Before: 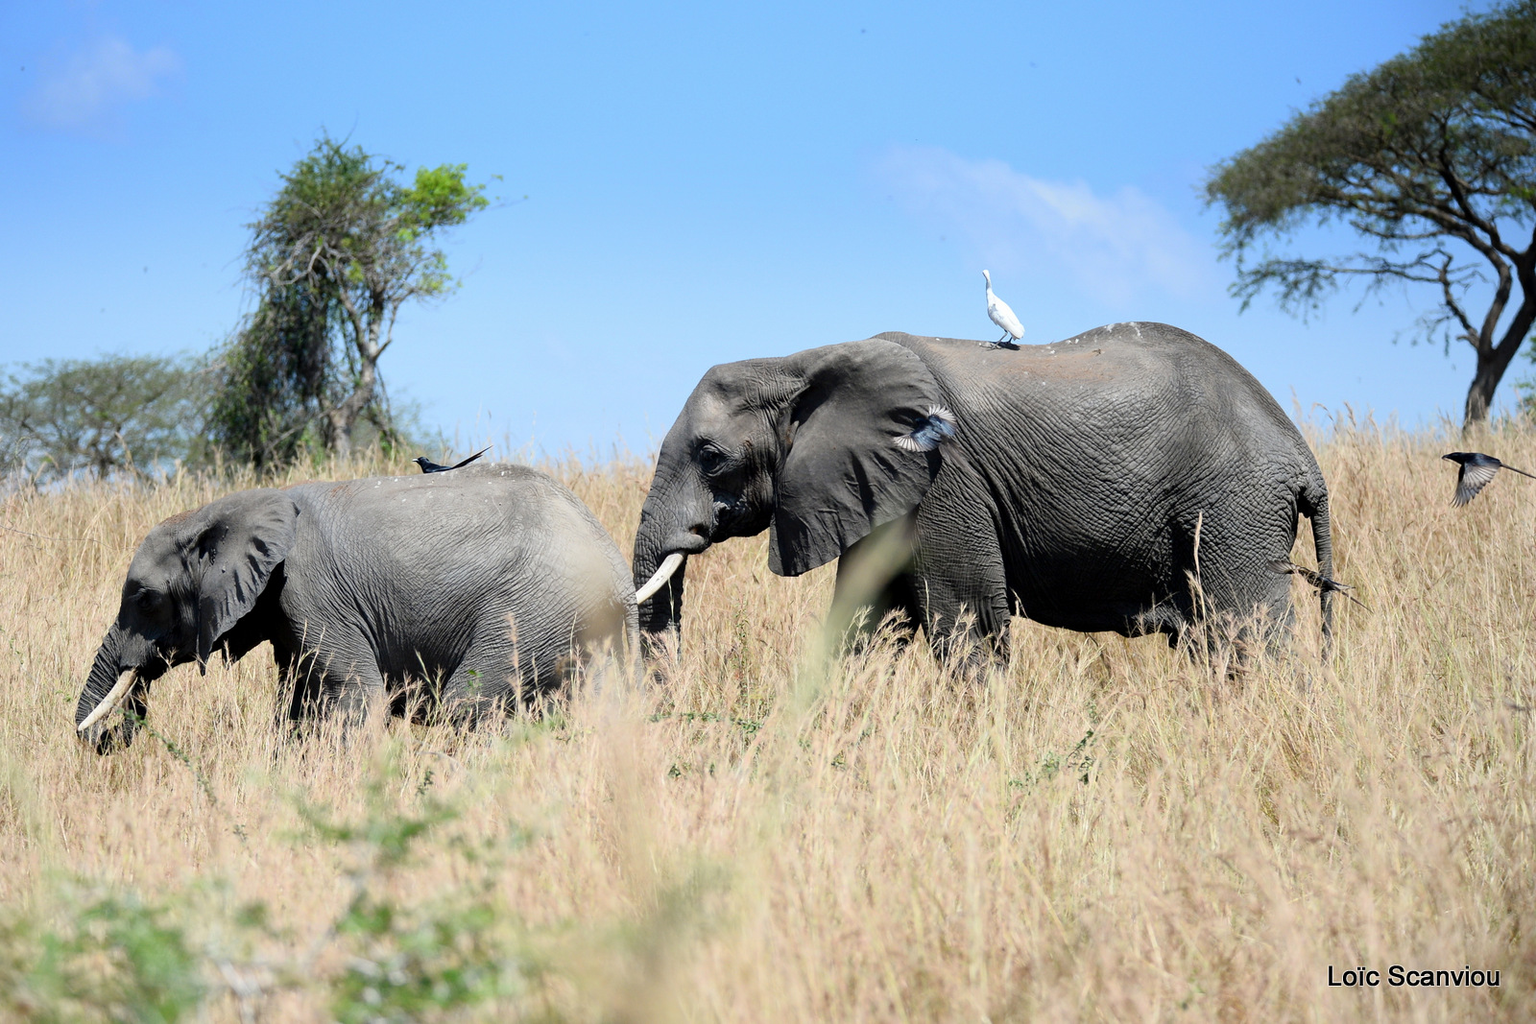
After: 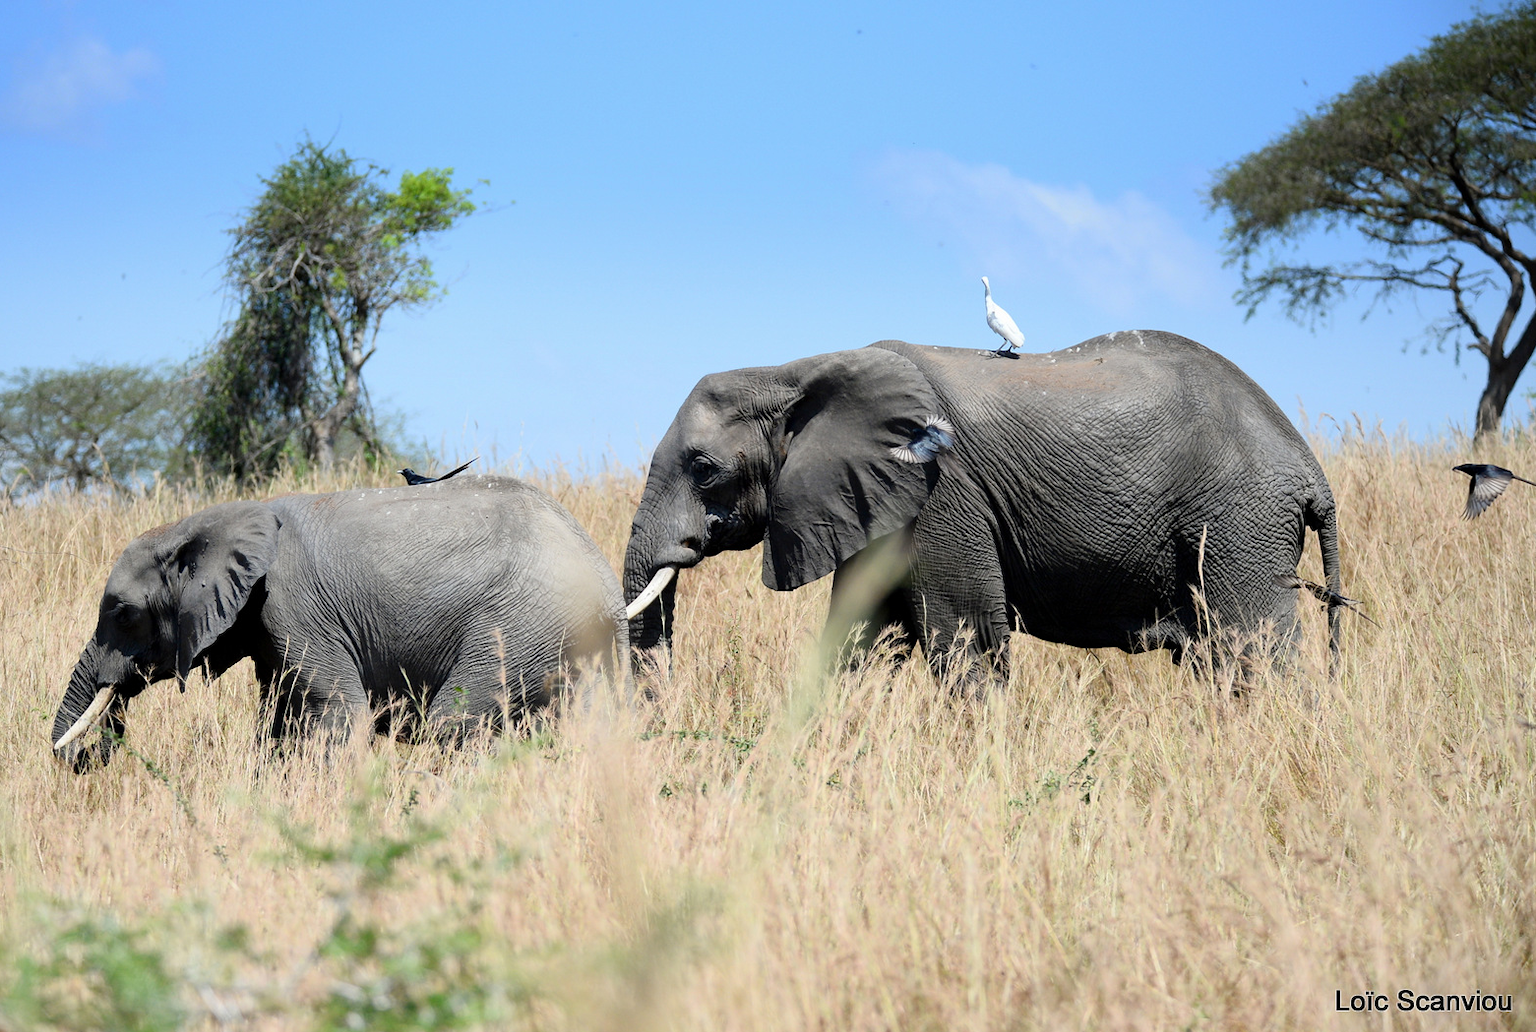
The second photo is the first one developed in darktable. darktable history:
crop and rotate: left 1.691%, right 0.738%, bottom 1.615%
